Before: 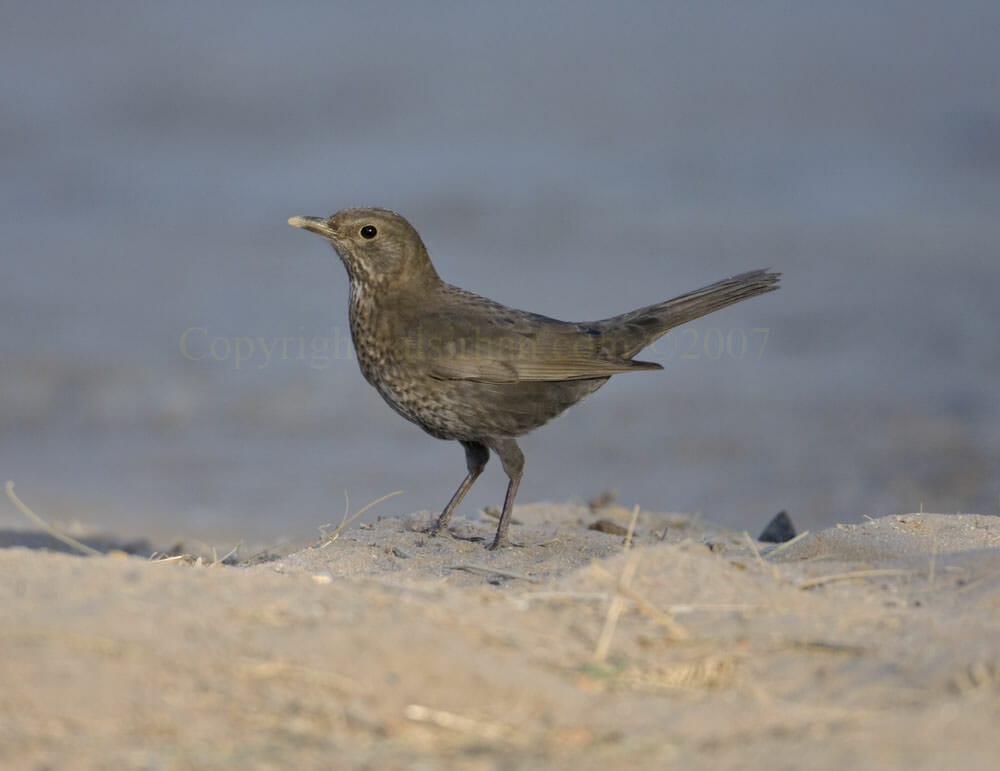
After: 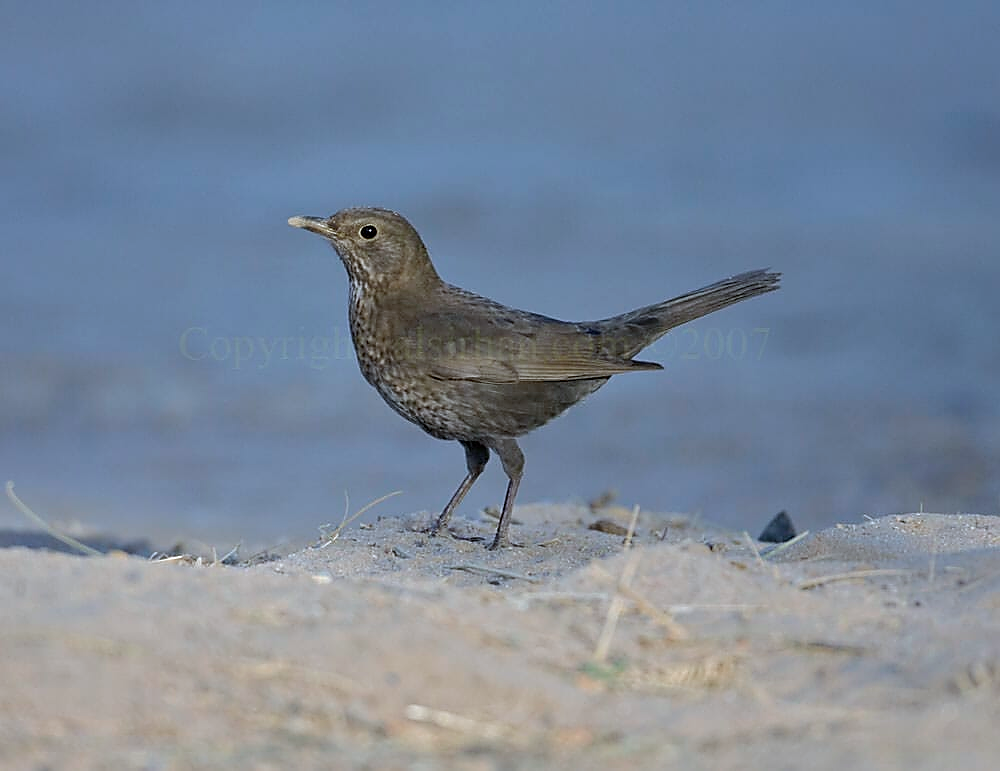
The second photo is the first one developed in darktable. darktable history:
white balance: red 0.926, green 1.003, blue 1.133
sharpen: radius 1.4, amount 1.25, threshold 0.7
